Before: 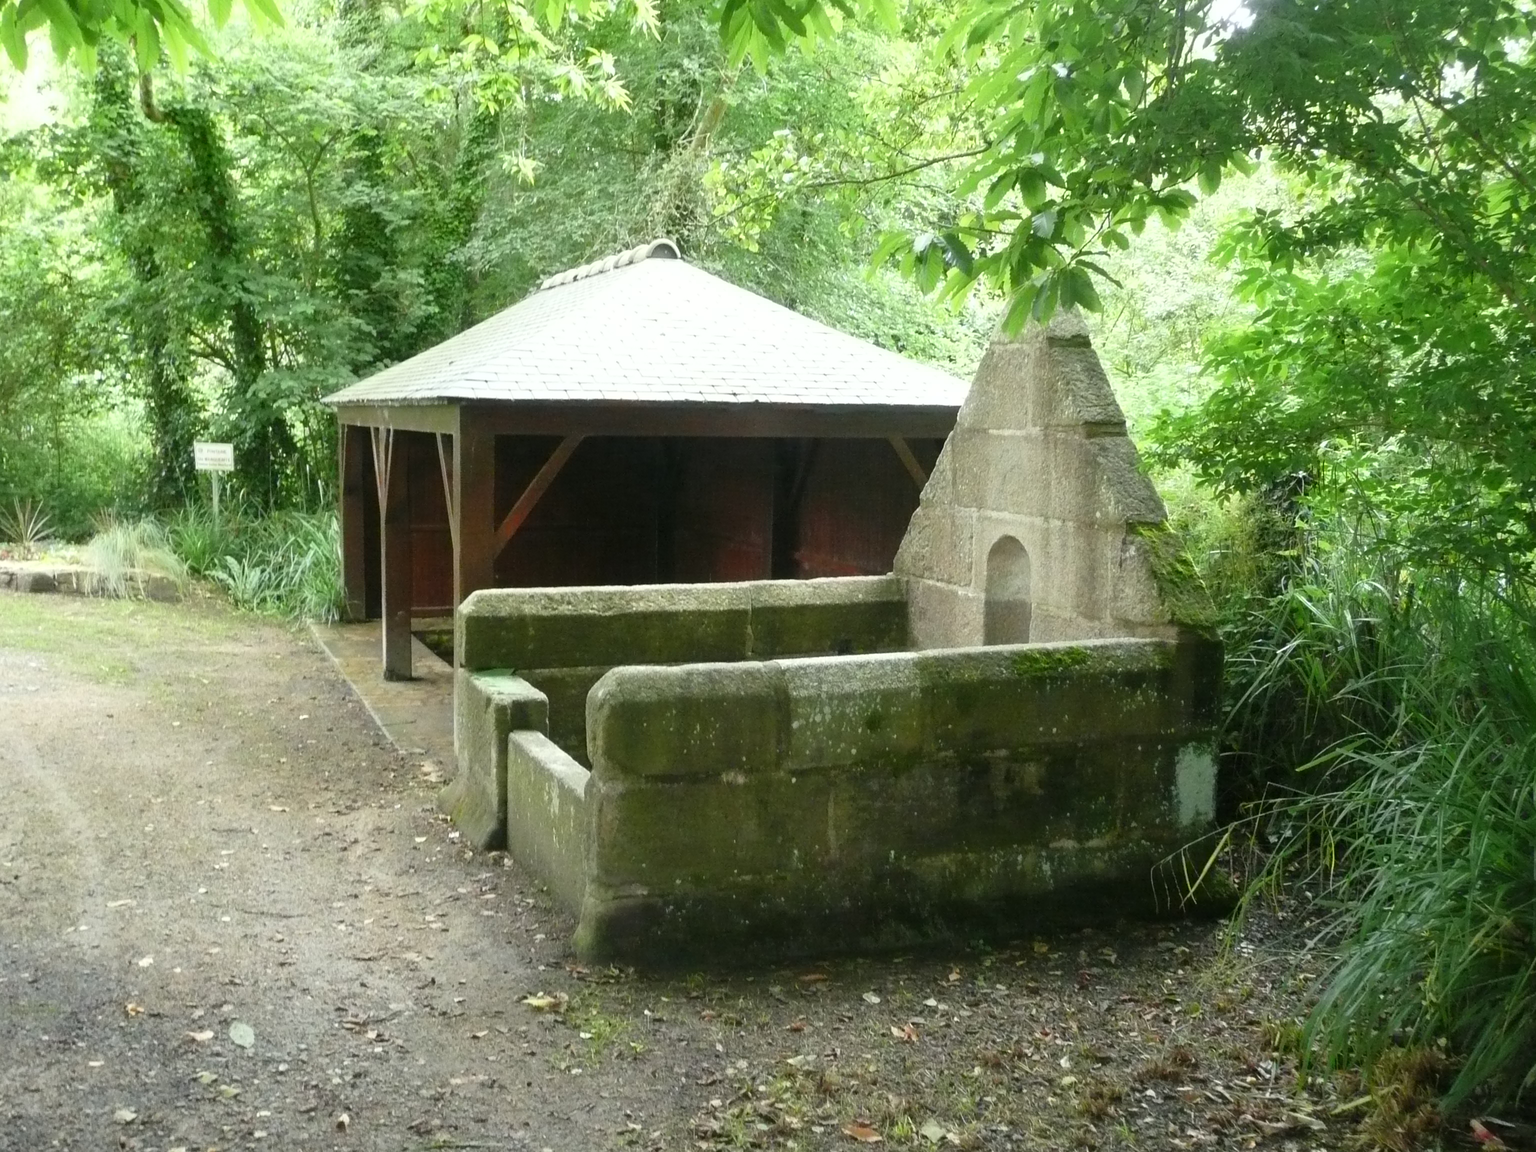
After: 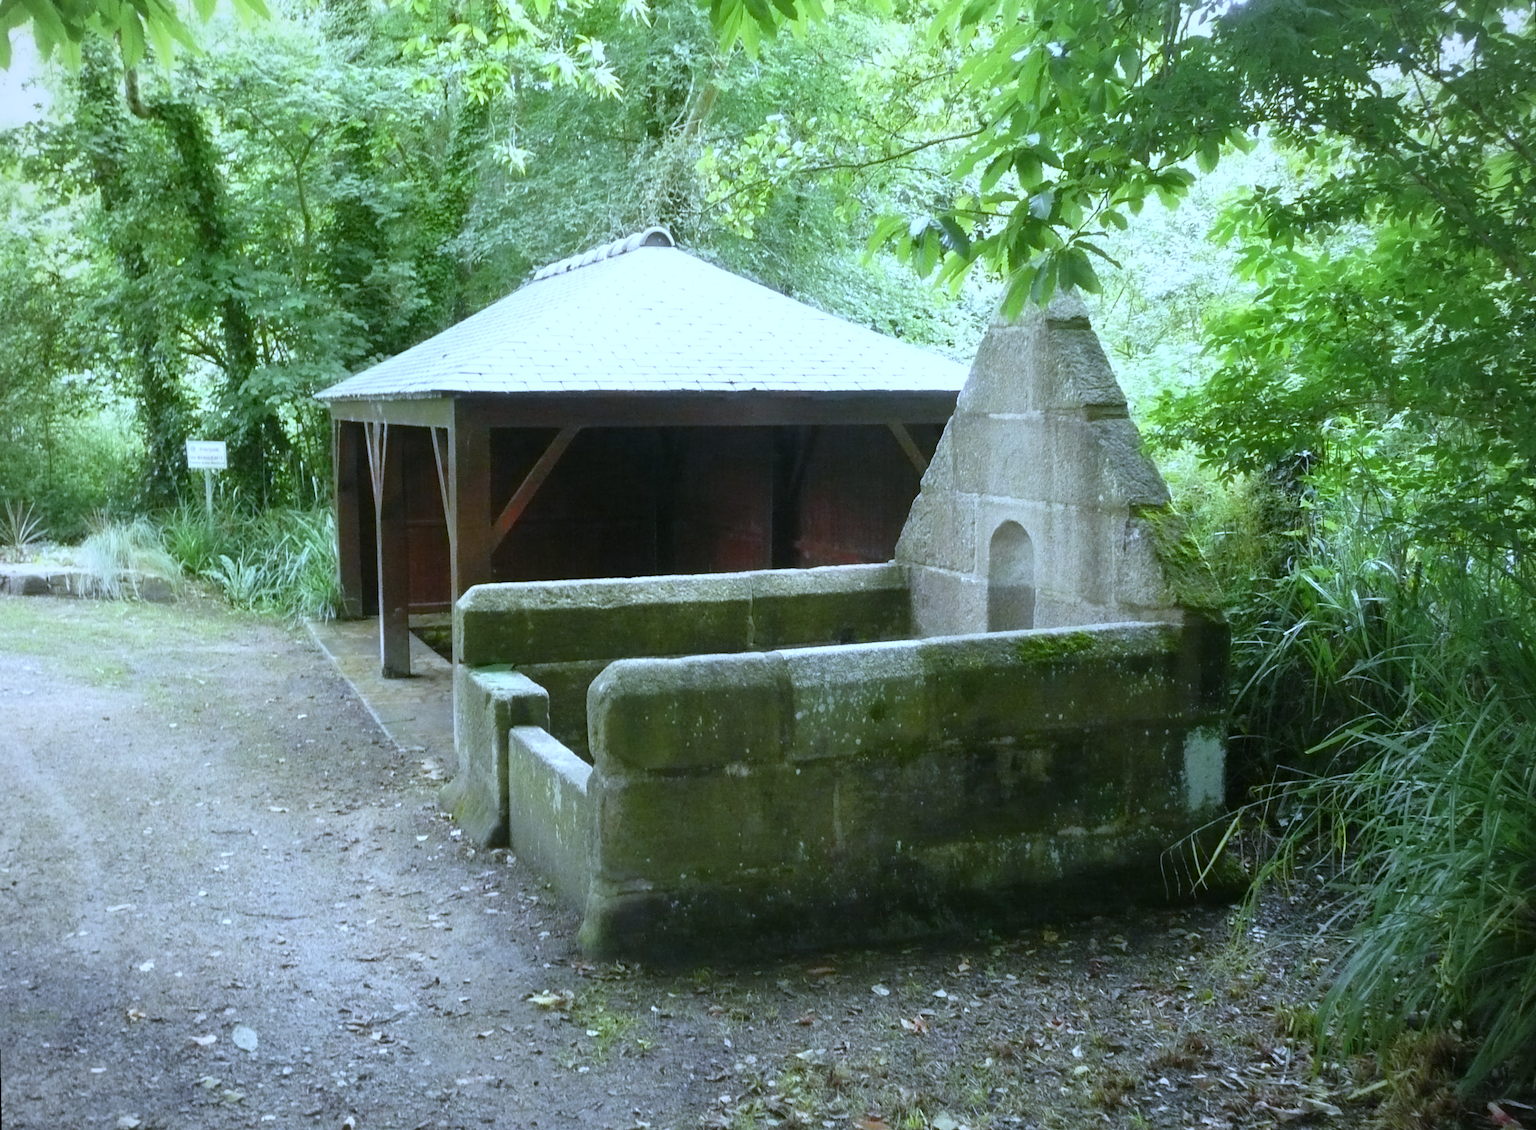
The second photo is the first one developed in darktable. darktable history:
vignetting: fall-off radius 93.87%
white balance: red 0.871, blue 1.249
rotate and perspective: rotation -1°, crop left 0.011, crop right 0.989, crop top 0.025, crop bottom 0.975
